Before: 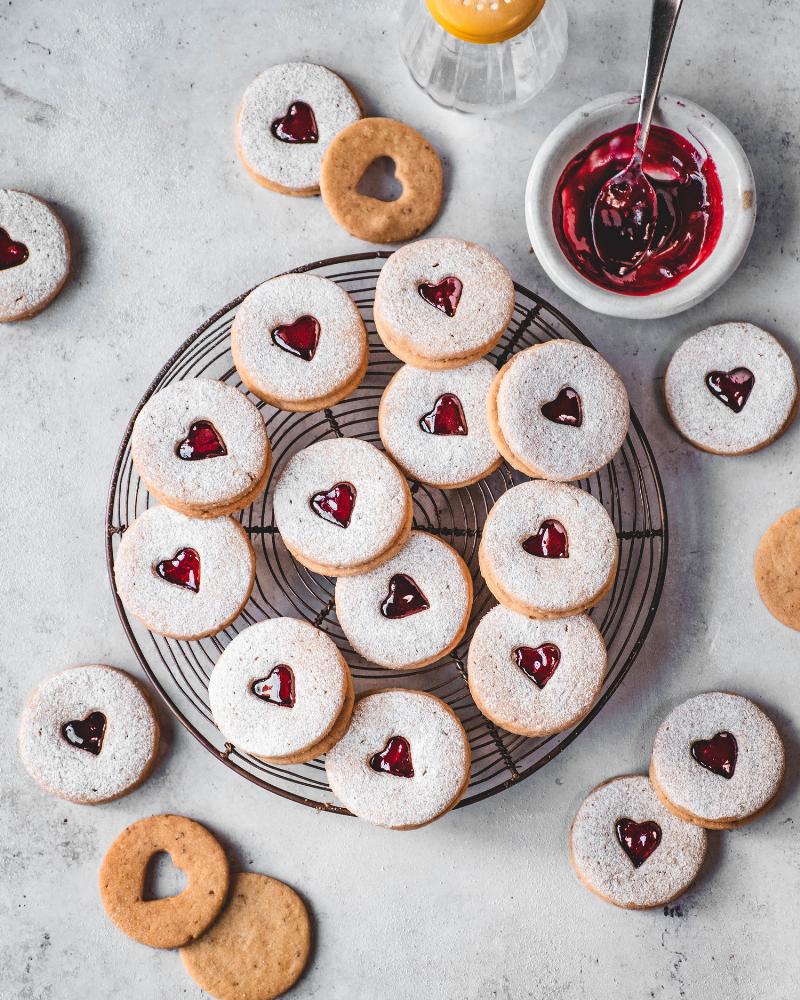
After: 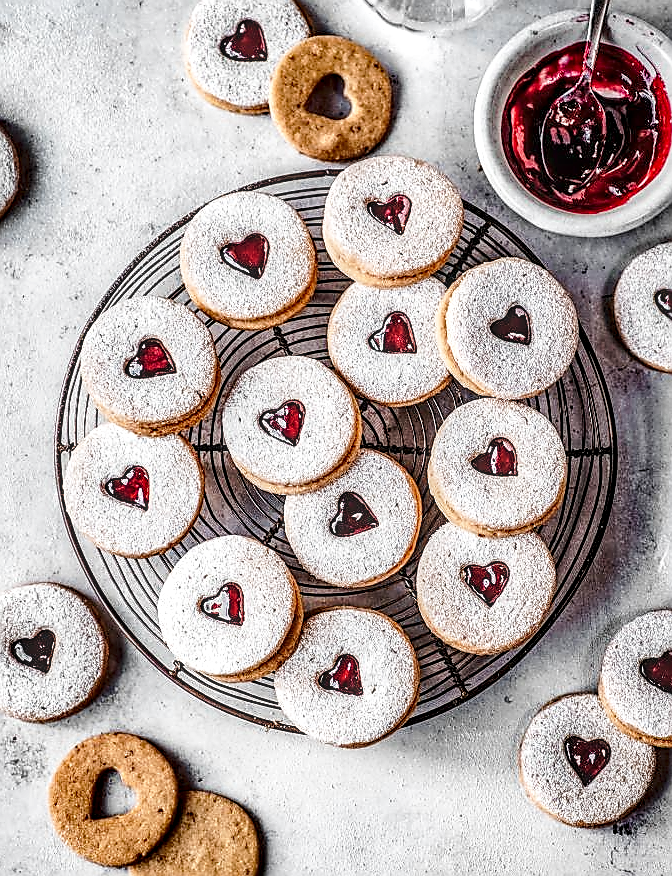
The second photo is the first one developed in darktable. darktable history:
tone curve: curves: ch0 [(0, 0) (0.058, 0.027) (0.214, 0.183) (0.304, 0.288) (0.51, 0.549) (0.658, 0.7) (0.741, 0.775) (0.844, 0.866) (0.986, 0.957)]; ch1 [(0, 0) (0.172, 0.123) (0.312, 0.296) (0.437, 0.429) (0.471, 0.469) (0.502, 0.5) (0.513, 0.515) (0.572, 0.603) (0.617, 0.653) (0.68, 0.724) (0.889, 0.924) (1, 1)]; ch2 [(0, 0) (0.411, 0.424) (0.489, 0.49) (0.502, 0.5) (0.517, 0.519) (0.549, 0.578) (0.604, 0.628) (0.693, 0.686) (1, 1)], preserve colors none
exposure: black level correction 0.001, compensate highlight preservation false
shadows and highlights: shadows 20.84, highlights -36.21, soften with gaussian
crop: left 6.458%, top 8.257%, right 9.535%, bottom 4.1%
sharpen: radius 1.378, amount 1.265, threshold 0.798
local contrast: highlights 0%, shadows 6%, detail 182%
tone equalizer: -8 EV -0.408 EV, -7 EV -0.381 EV, -6 EV -0.301 EV, -5 EV -0.259 EV, -3 EV 0.215 EV, -2 EV 0.313 EV, -1 EV 0.396 EV, +0 EV 0.395 EV, edges refinement/feathering 500, mask exposure compensation -1.57 EV, preserve details no
